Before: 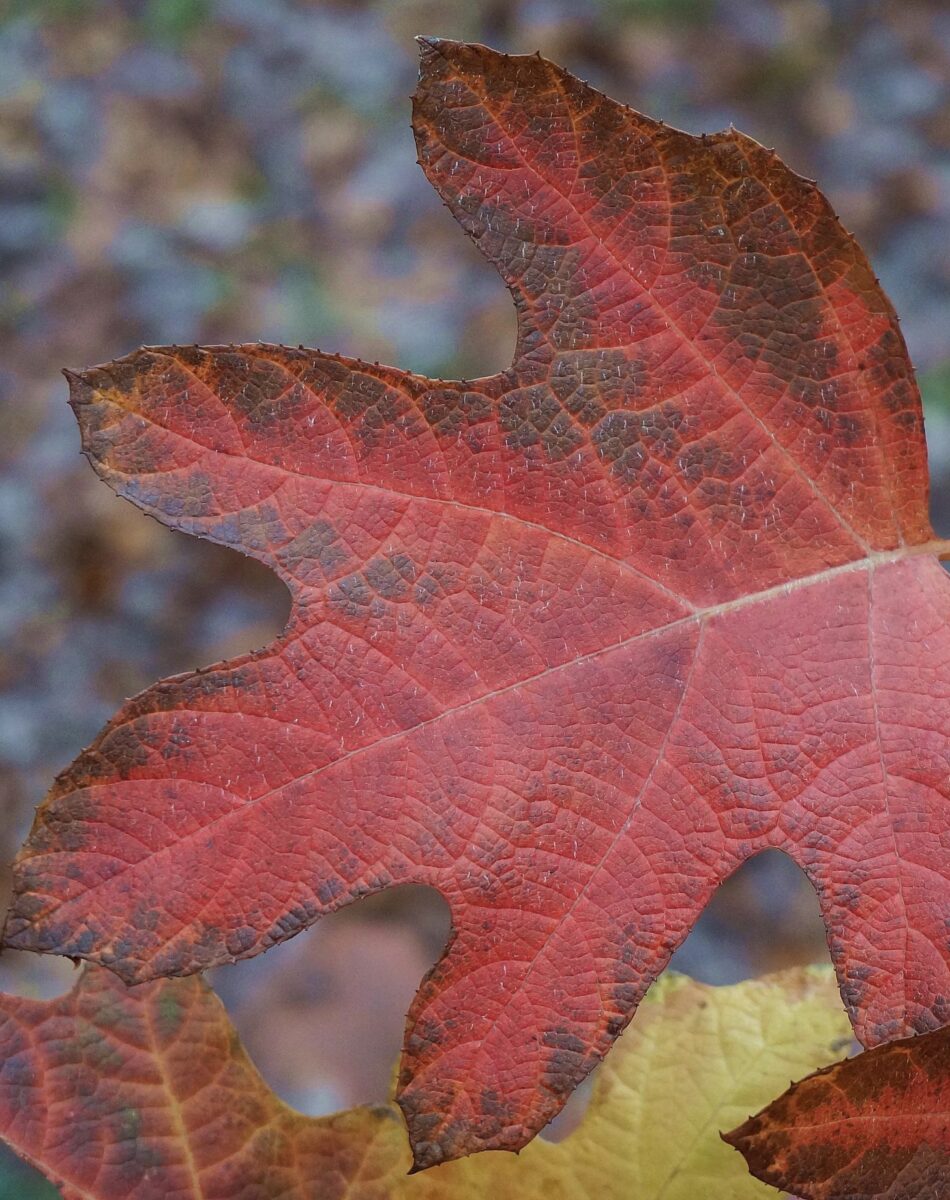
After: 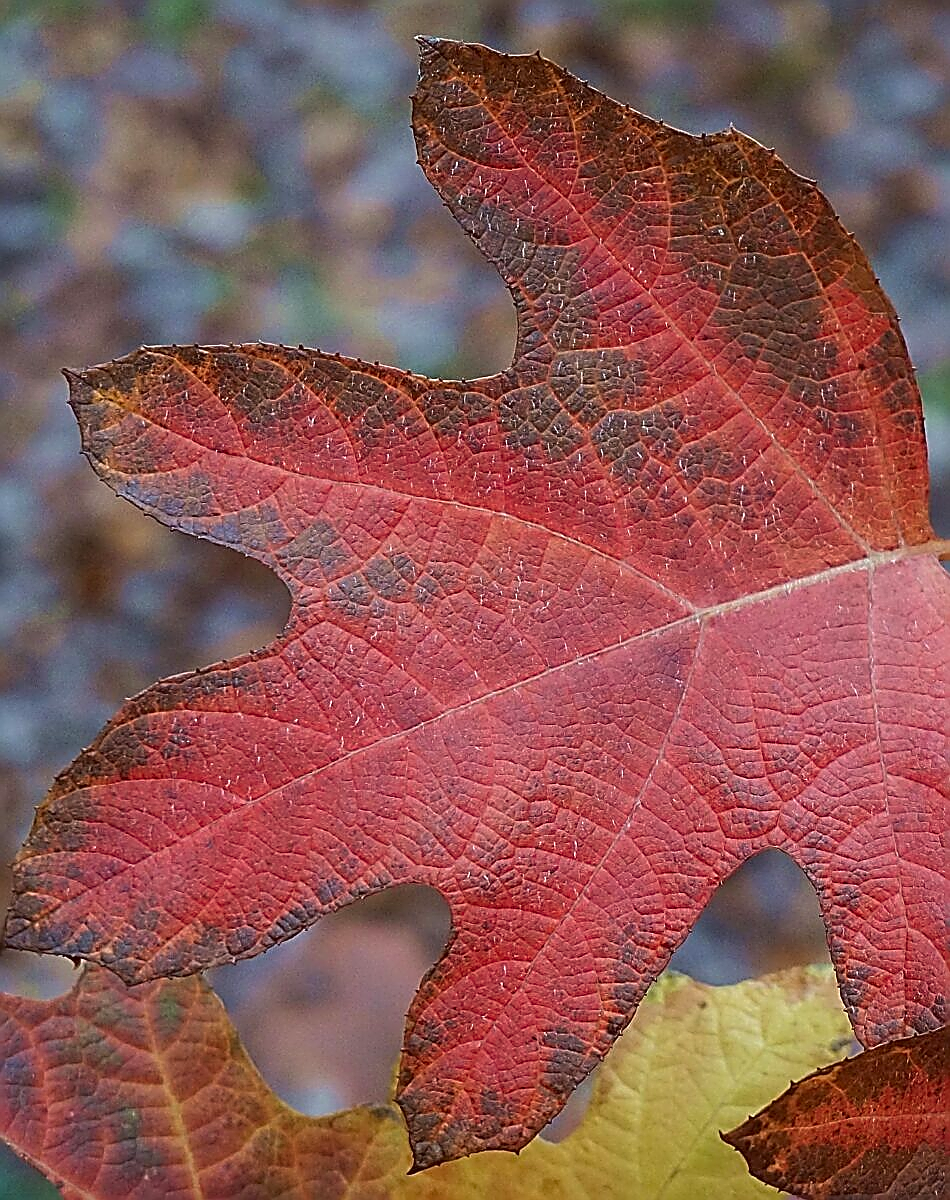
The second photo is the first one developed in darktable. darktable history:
contrast brightness saturation: contrast 0.04, saturation 0.16
sharpen: amount 2
